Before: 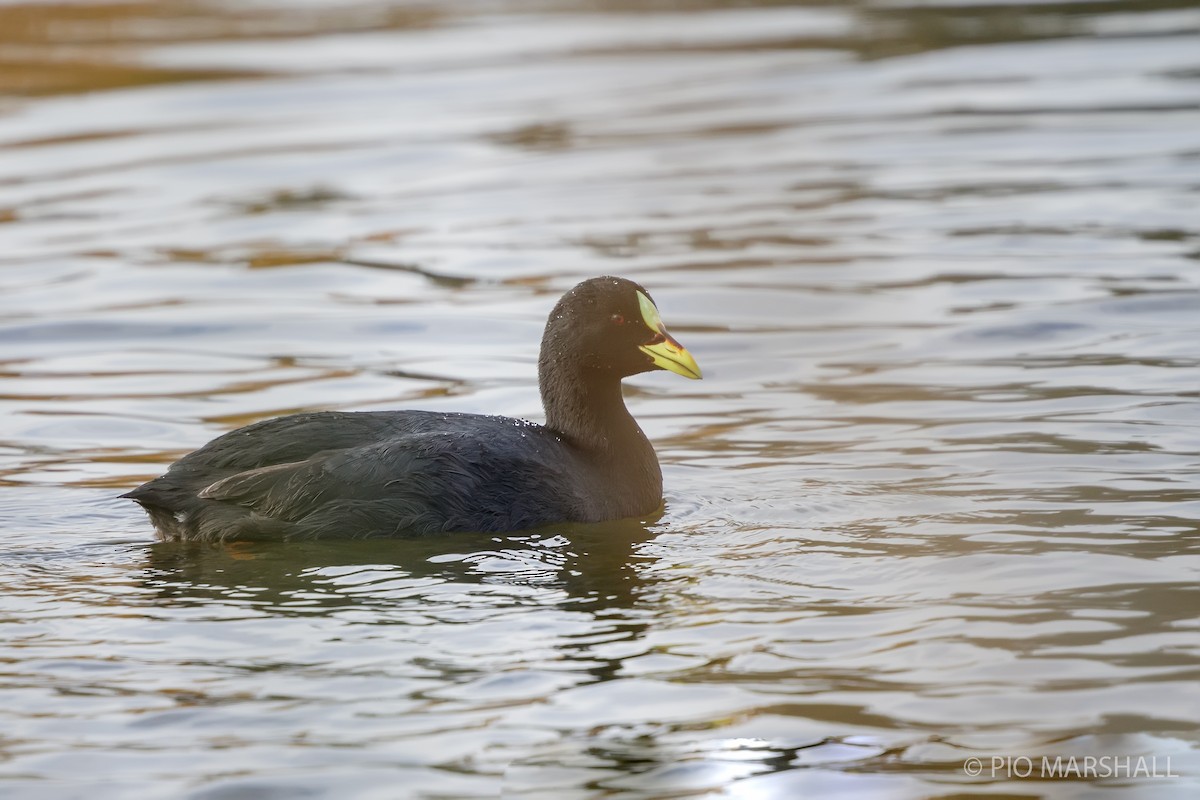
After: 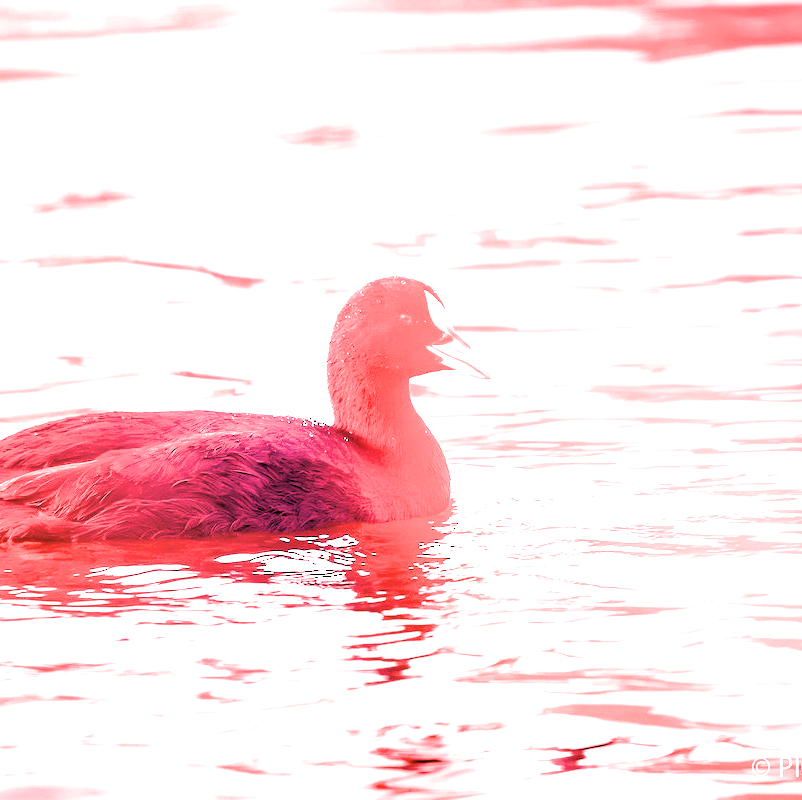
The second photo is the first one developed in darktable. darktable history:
white balance: red 4.26, blue 1.802
filmic rgb: black relative exposure -3.31 EV, white relative exposure 3.45 EV, hardness 2.36, contrast 1.103
crop and rotate: left 17.732%, right 15.423%
